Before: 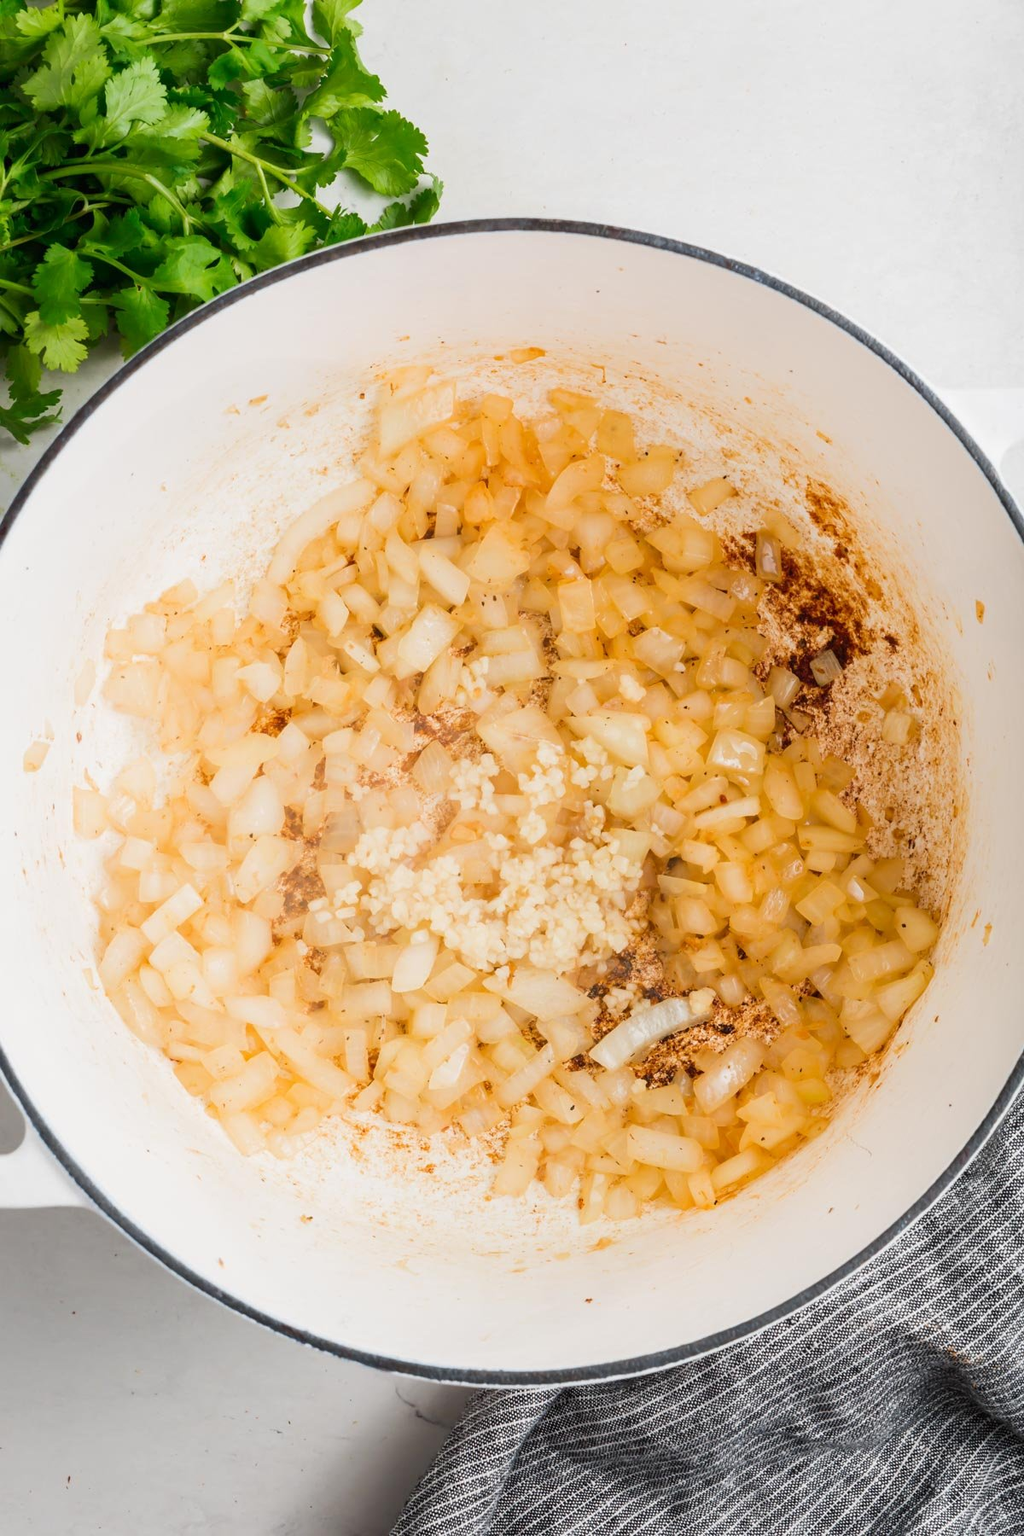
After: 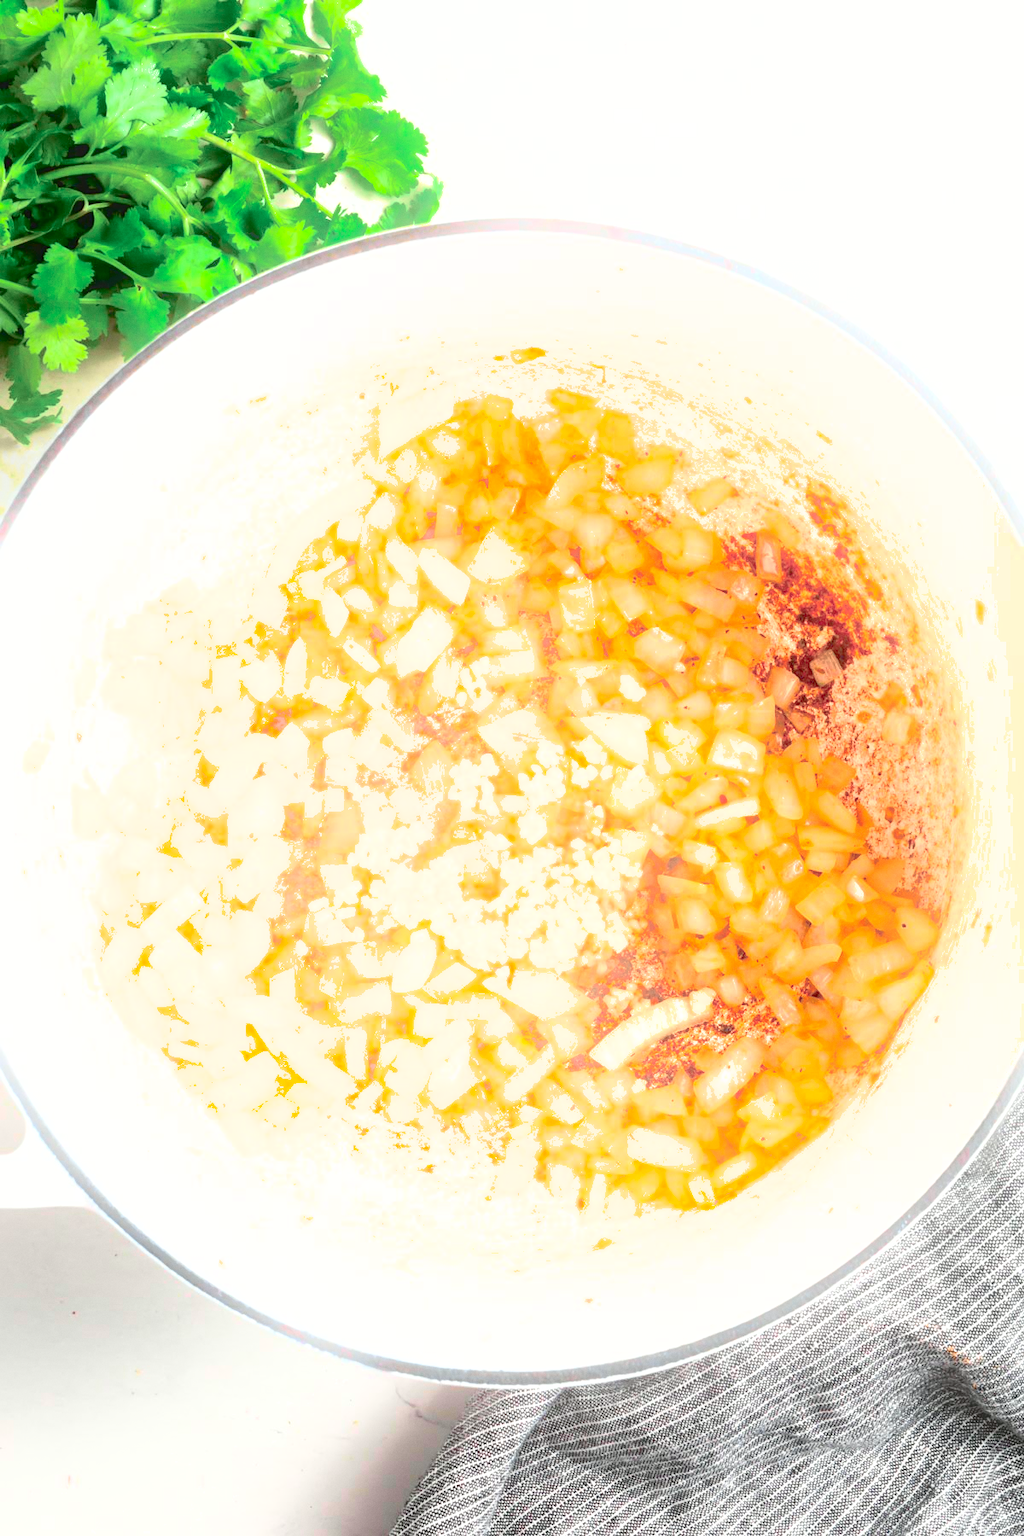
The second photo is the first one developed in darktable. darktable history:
grain: coarseness 0.09 ISO, strength 10%
tone curve: curves: ch0 [(0, 0.023) (0.113, 0.081) (0.204, 0.197) (0.498, 0.608) (0.709, 0.819) (0.984, 0.961)]; ch1 [(0, 0) (0.172, 0.123) (0.317, 0.272) (0.414, 0.382) (0.476, 0.479) (0.505, 0.501) (0.528, 0.54) (0.618, 0.647) (0.709, 0.764) (1, 1)]; ch2 [(0, 0) (0.411, 0.424) (0.492, 0.502) (0.521, 0.521) (0.55, 0.576) (0.686, 0.638) (1, 1)], color space Lab, independent channels, preserve colors none
bloom: size 13.65%, threshold 98.39%, strength 4.82%
shadows and highlights: on, module defaults
exposure: black level correction 0, exposure 1.1 EV, compensate highlight preservation false
